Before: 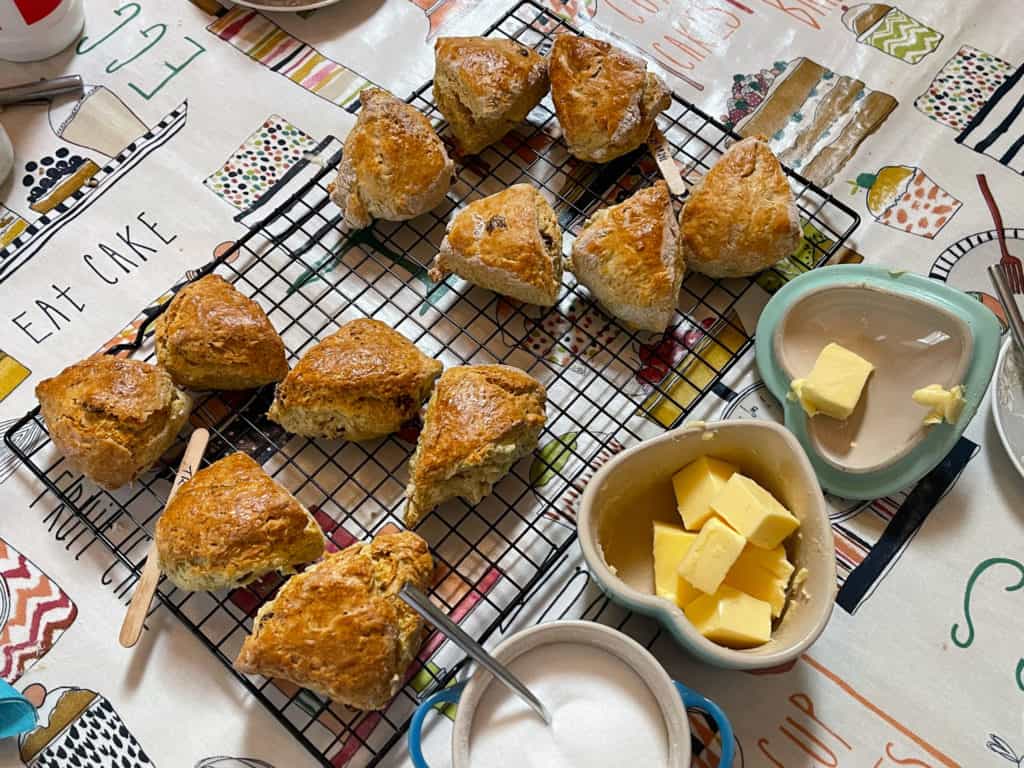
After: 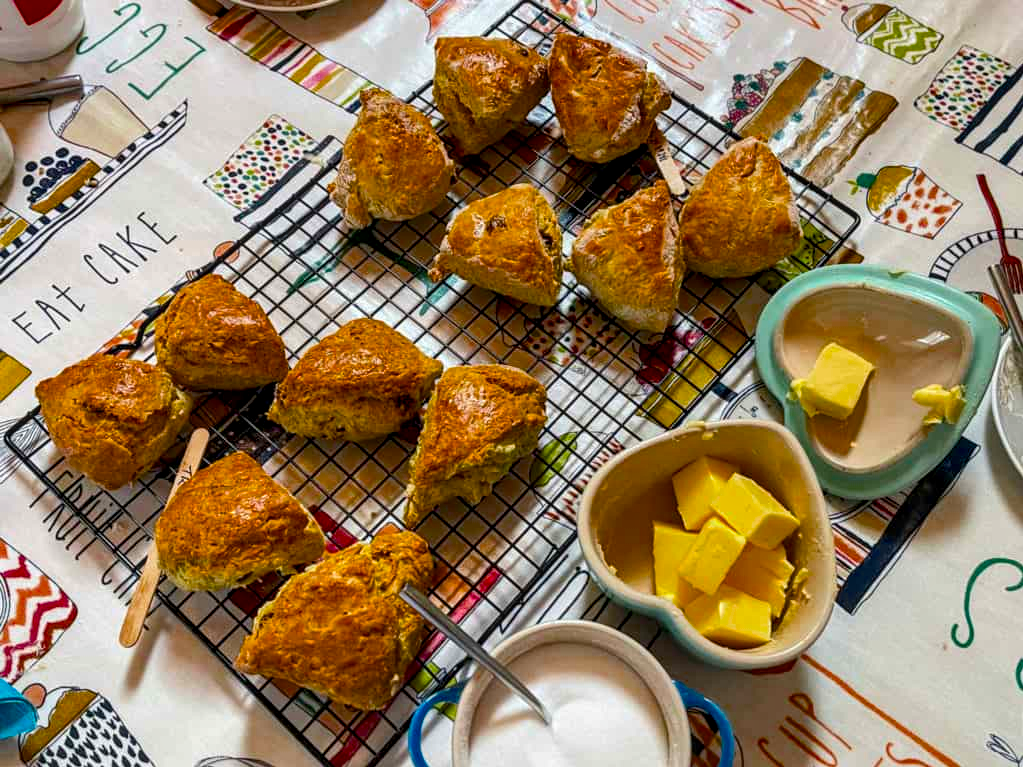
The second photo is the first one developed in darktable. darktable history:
crop and rotate: left 0.081%, bottom 0.007%
tone equalizer: -7 EV 0.205 EV, -6 EV 0.154 EV, -5 EV 0.113 EV, -4 EV 0.027 EV, -2 EV -0.02 EV, -1 EV -0.033 EV, +0 EV -0.038 EV, edges refinement/feathering 500, mask exposure compensation -1.57 EV, preserve details no
local contrast: highlights 28%, detail 130%
contrast brightness saturation: contrast 0.083, saturation 0.2
color balance rgb: linear chroma grading › global chroma 8.931%, perceptual saturation grading › global saturation 25.085%, saturation formula JzAzBz (2021)
